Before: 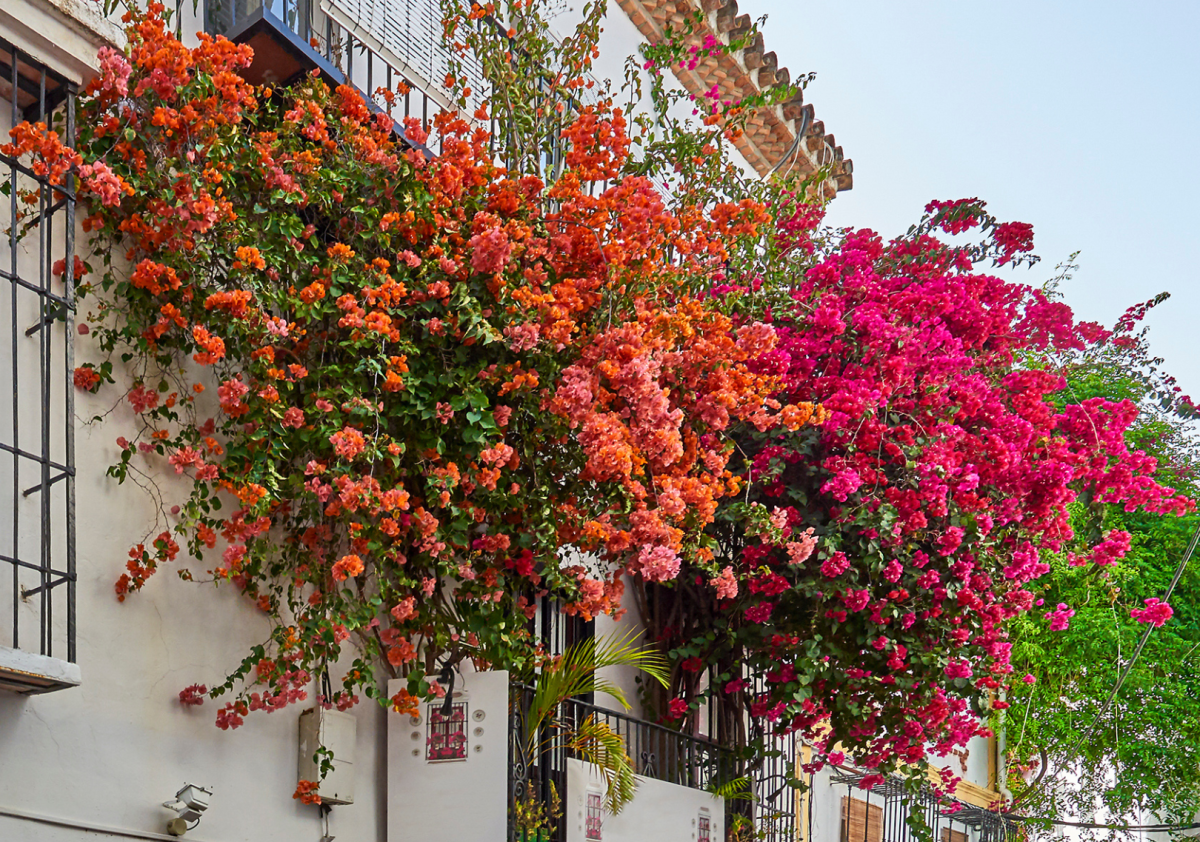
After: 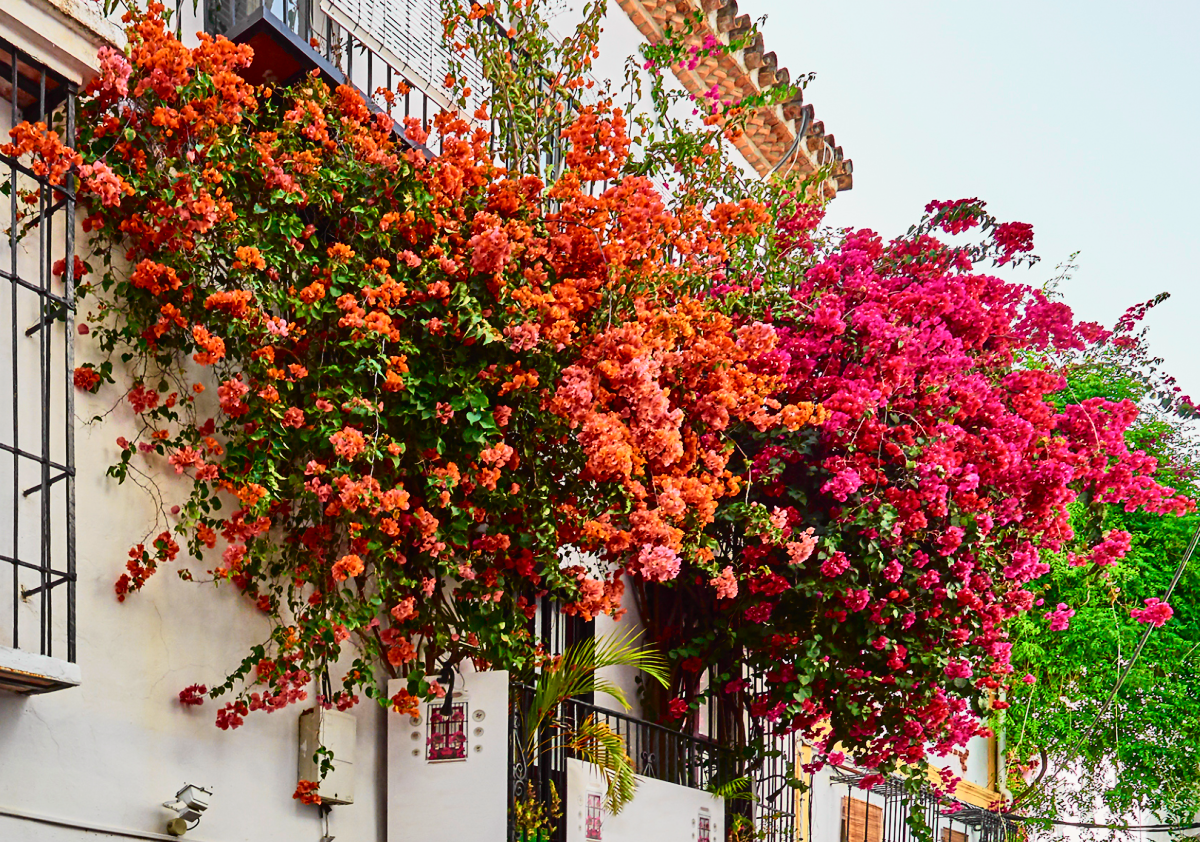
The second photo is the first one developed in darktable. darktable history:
tone curve: curves: ch0 [(0, 0.014) (0.17, 0.099) (0.398, 0.423) (0.725, 0.828) (0.872, 0.918) (1, 0.981)]; ch1 [(0, 0) (0.402, 0.36) (0.489, 0.491) (0.5, 0.503) (0.515, 0.52) (0.545, 0.572) (0.615, 0.662) (0.701, 0.725) (1, 1)]; ch2 [(0, 0) (0.42, 0.458) (0.485, 0.499) (0.503, 0.503) (0.531, 0.542) (0.561, 0.594) (0.644, 0.694) (0.717, 0.753) (1, 0.991)], color space Lab, independent channels
